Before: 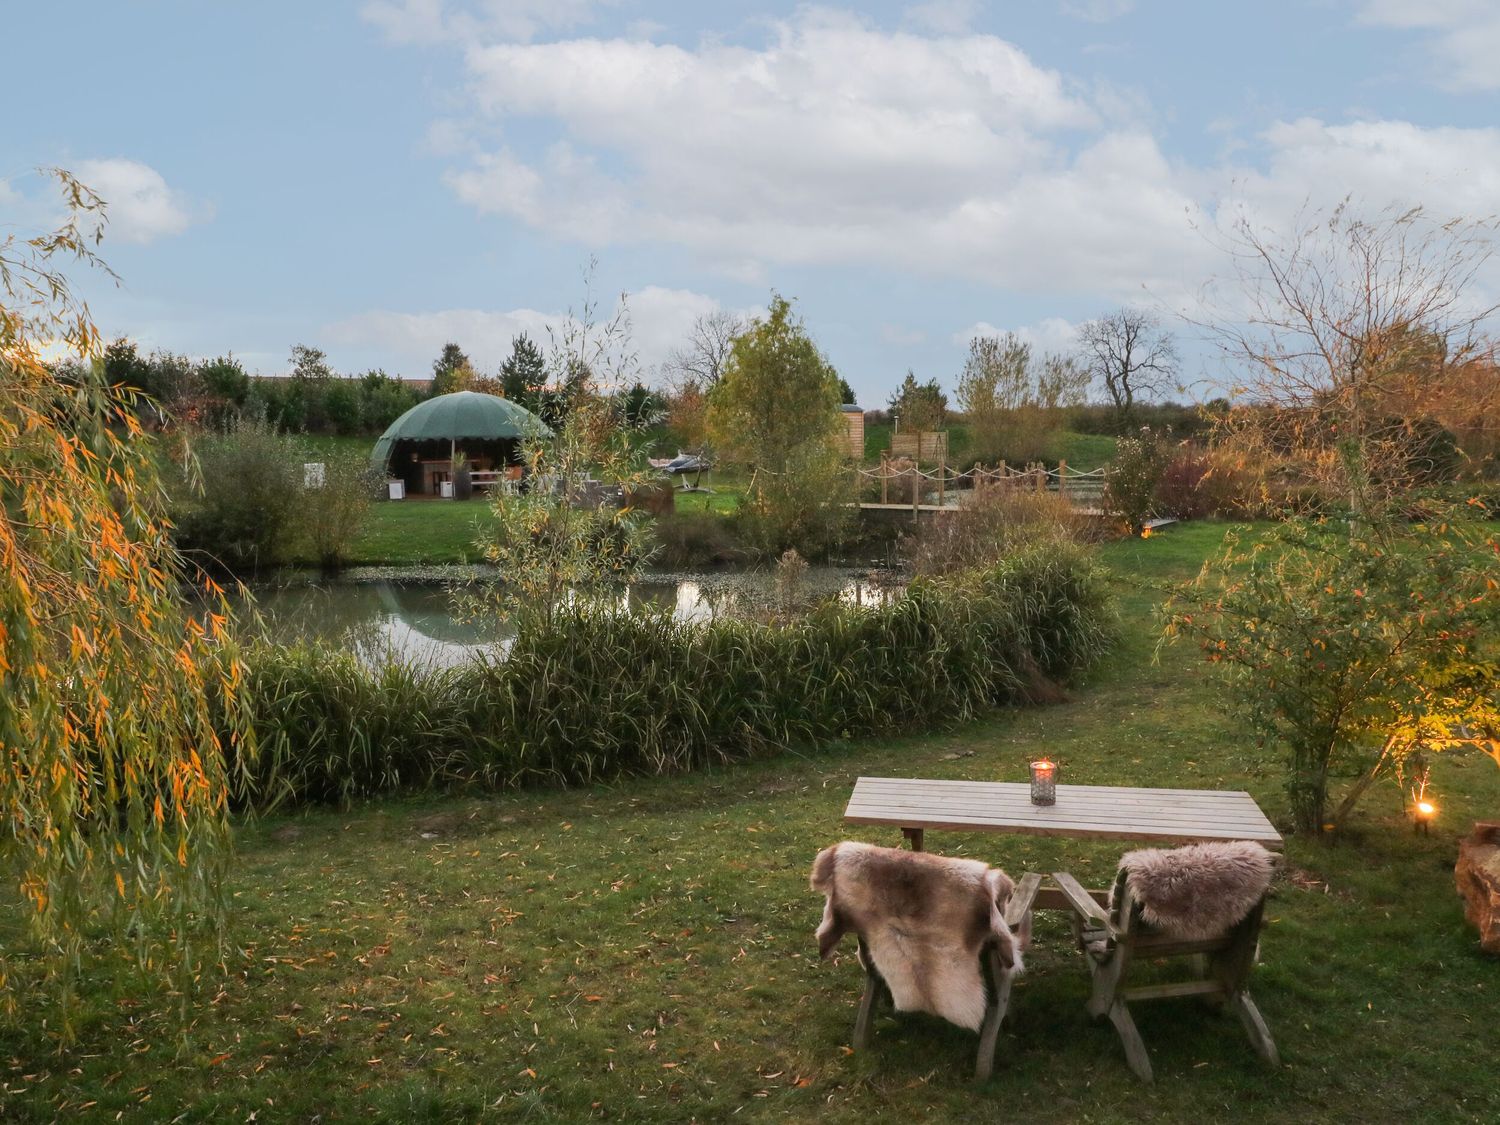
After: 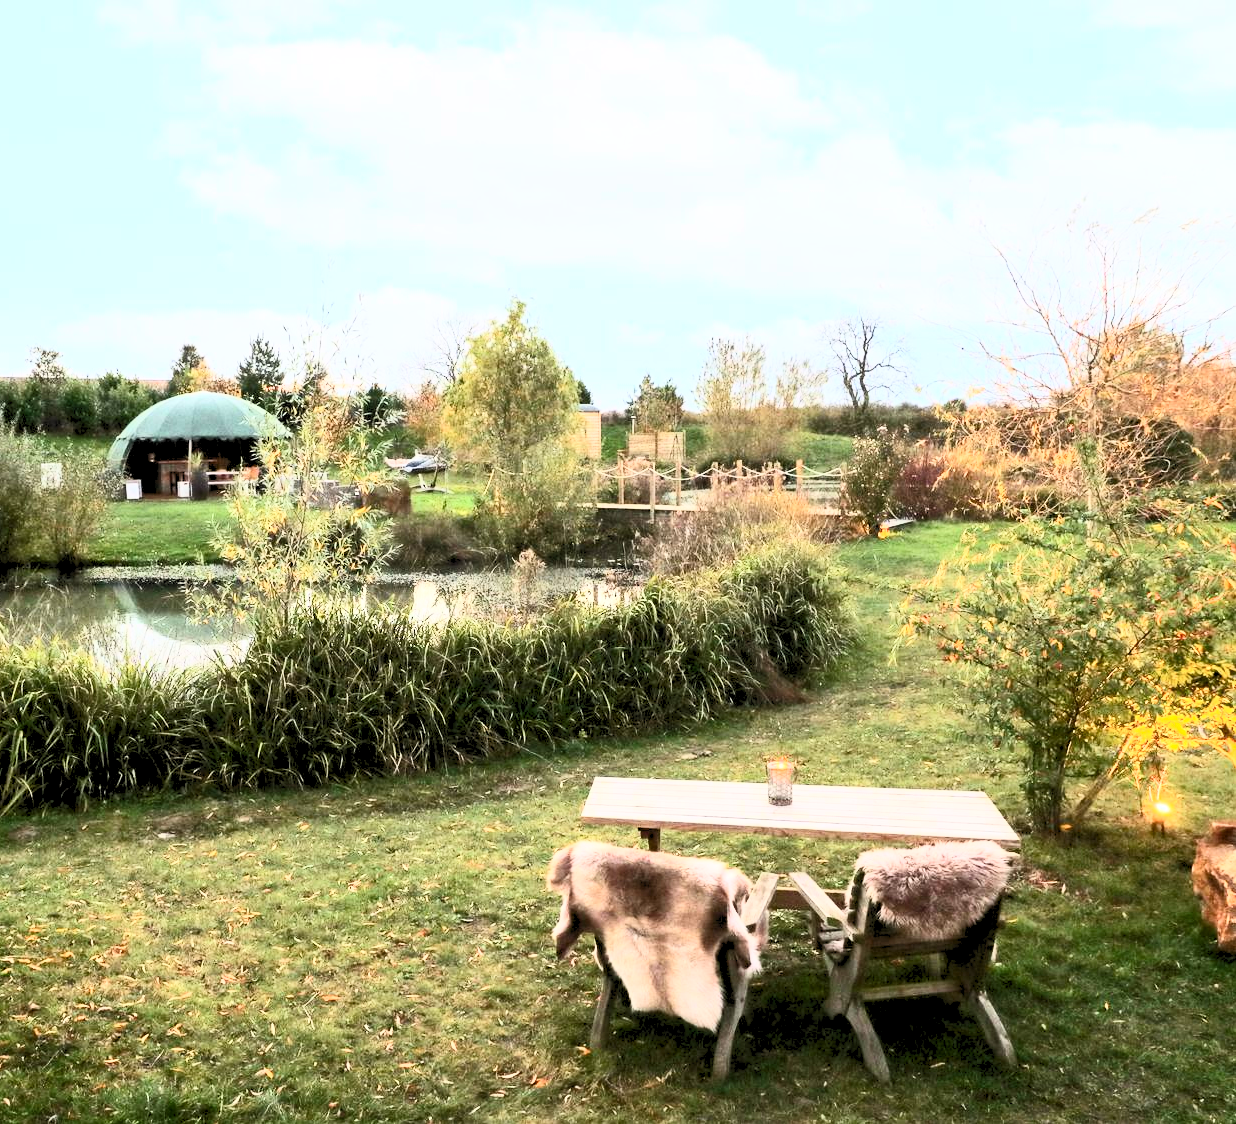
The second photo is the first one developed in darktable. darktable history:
crop: left 17.582%, bottom 0.031%
exposure: black level correction 0, exposure 0.7 EV, compensate exposure bias true, compensate highlight preservation false
rgb levels: preserve colors sum RGB, levels [[0.038, 0.433, 0.934], [0, 0.5, 1], [0, 0.5, 1]]
contrast brightness saturation: contrast 0.62, brightness 0.34, saturation 0.14
